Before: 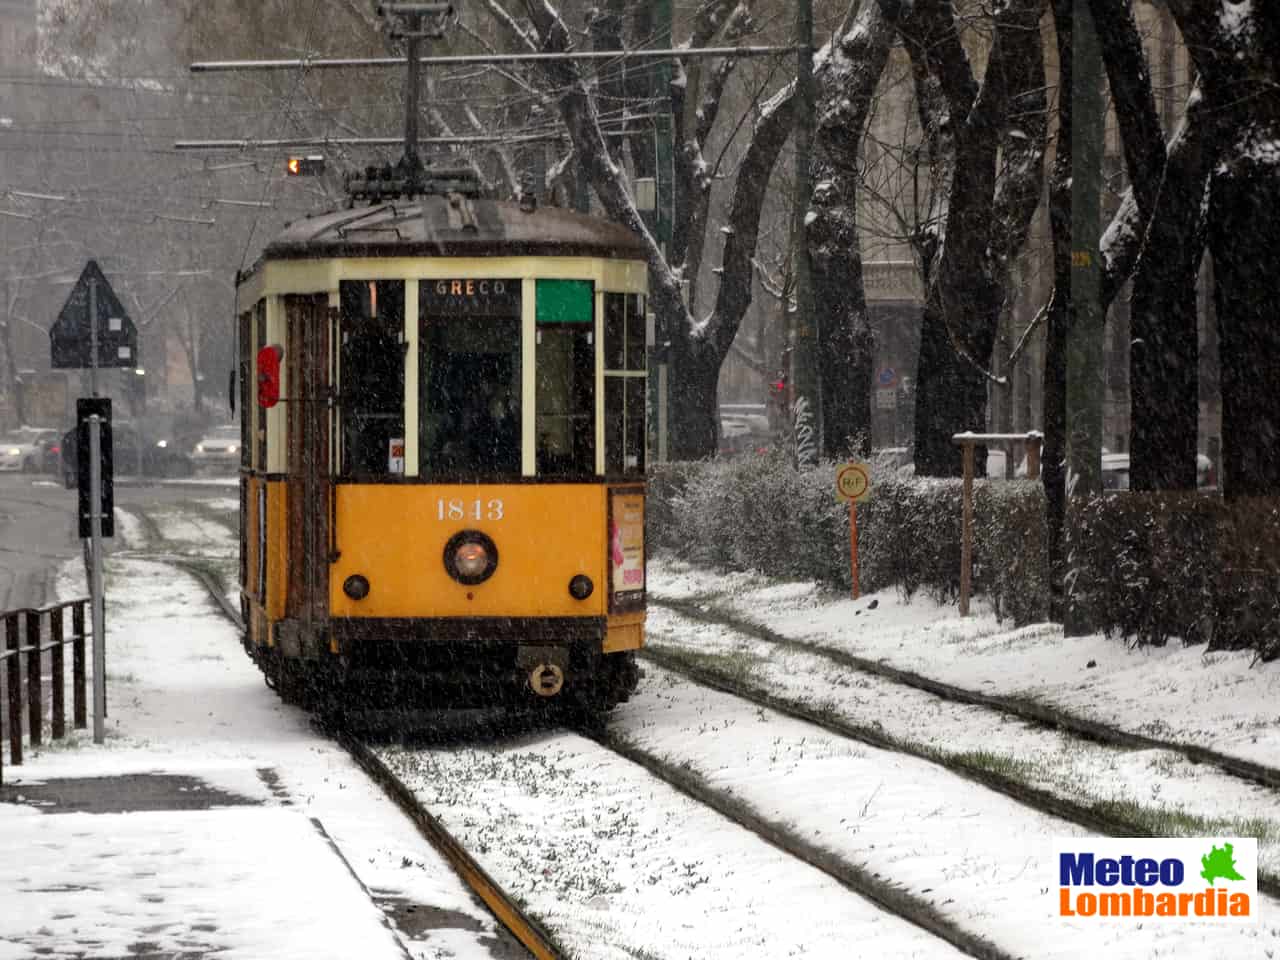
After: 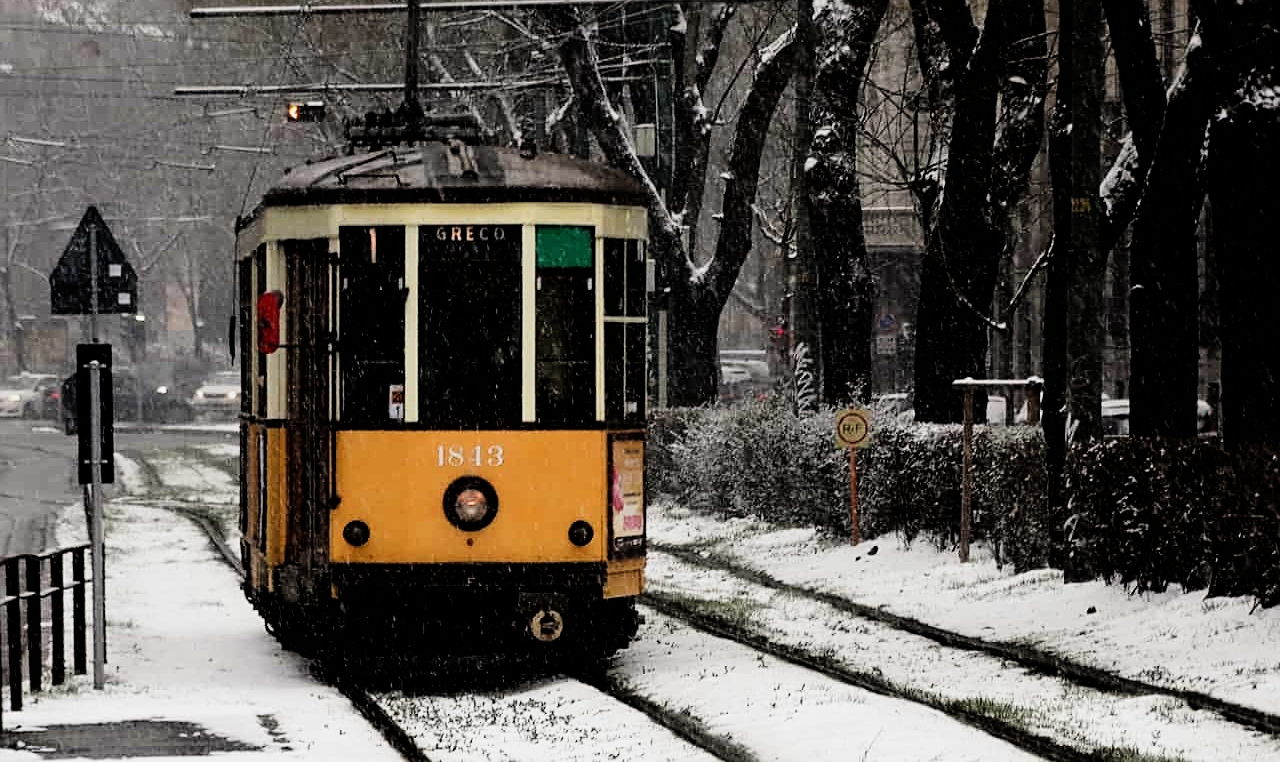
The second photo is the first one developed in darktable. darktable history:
filmic rgb: black relative exposure -5 EV, white relative exposure 3.5 EV, hardness 3.19, contrast 1.5, highlights saturation mix -50%
crop and rotate: top 5.667%, bottom 14.937%
sharpen: on, module defaults
